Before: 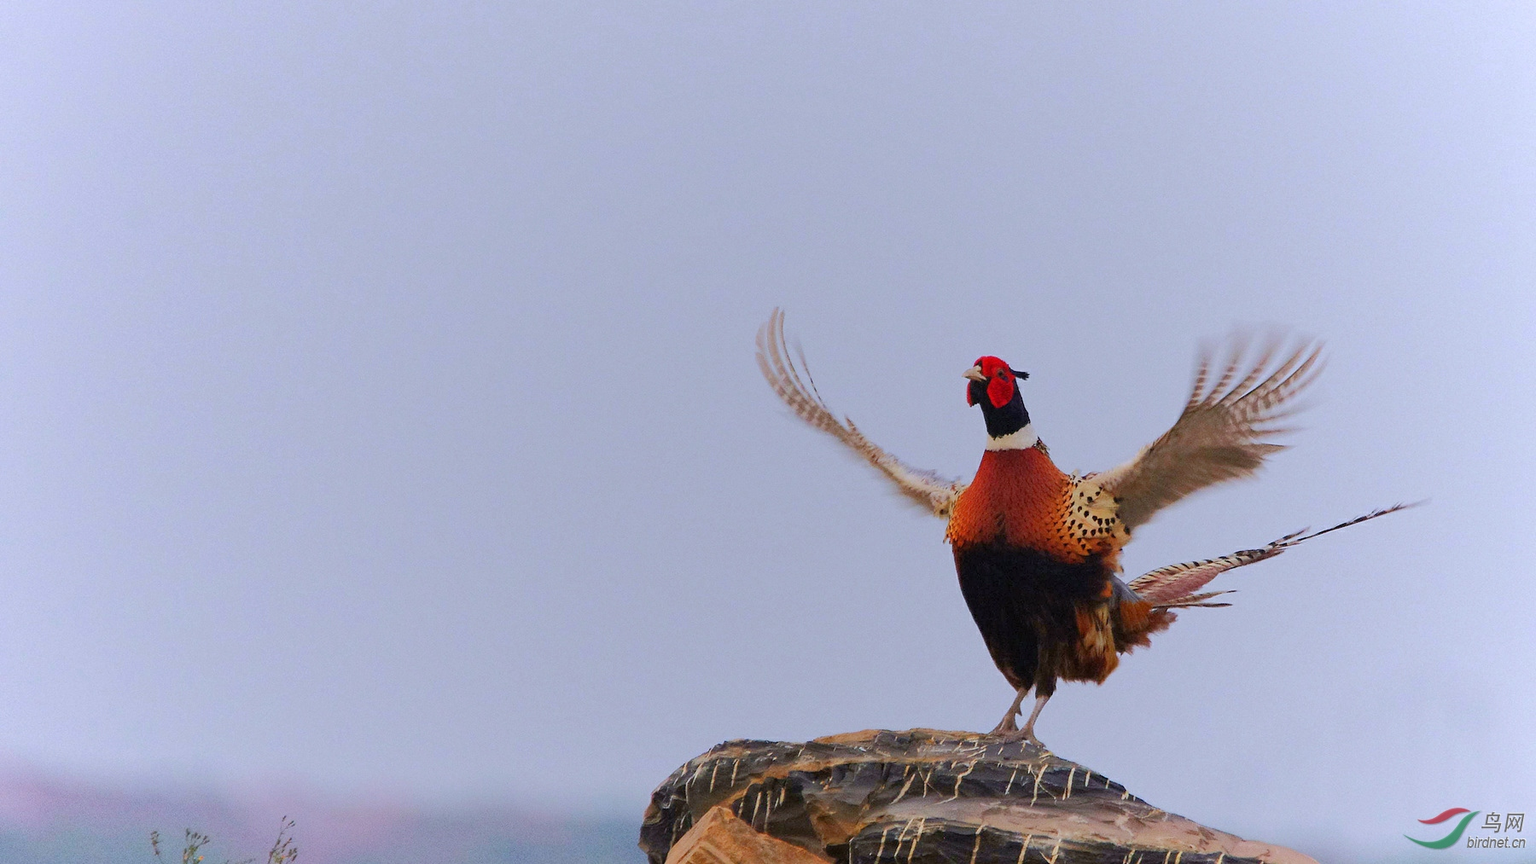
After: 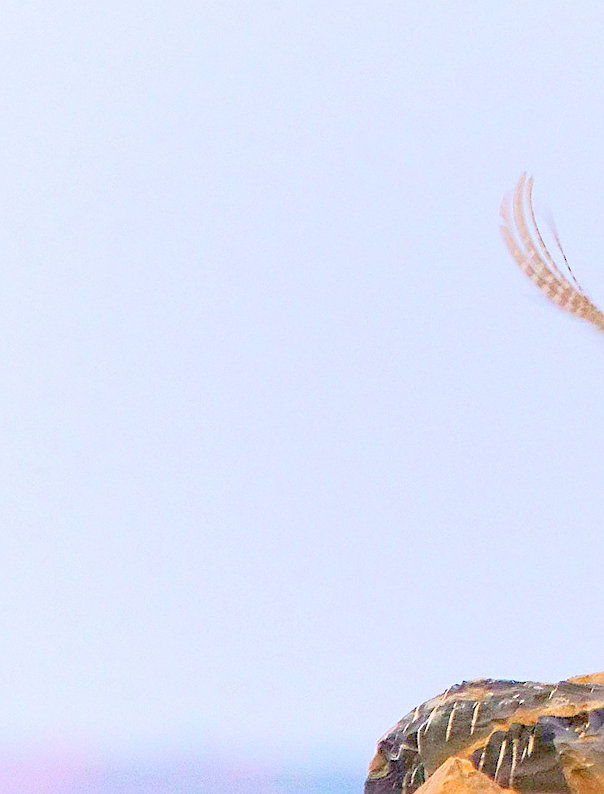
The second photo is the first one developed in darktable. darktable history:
color zones: curves: ch1 [(0.113, 0.438) (0.75, 0.5)]; ch2 [(0.12, 0.526) (0.75, 0.5)]
levels: levels [0.008, 0.318, 0.836]
sharpen: on, module defaults
crop and rotate: left 21.478%, top 18.576%, right 44.941%, bottom 2.974%
